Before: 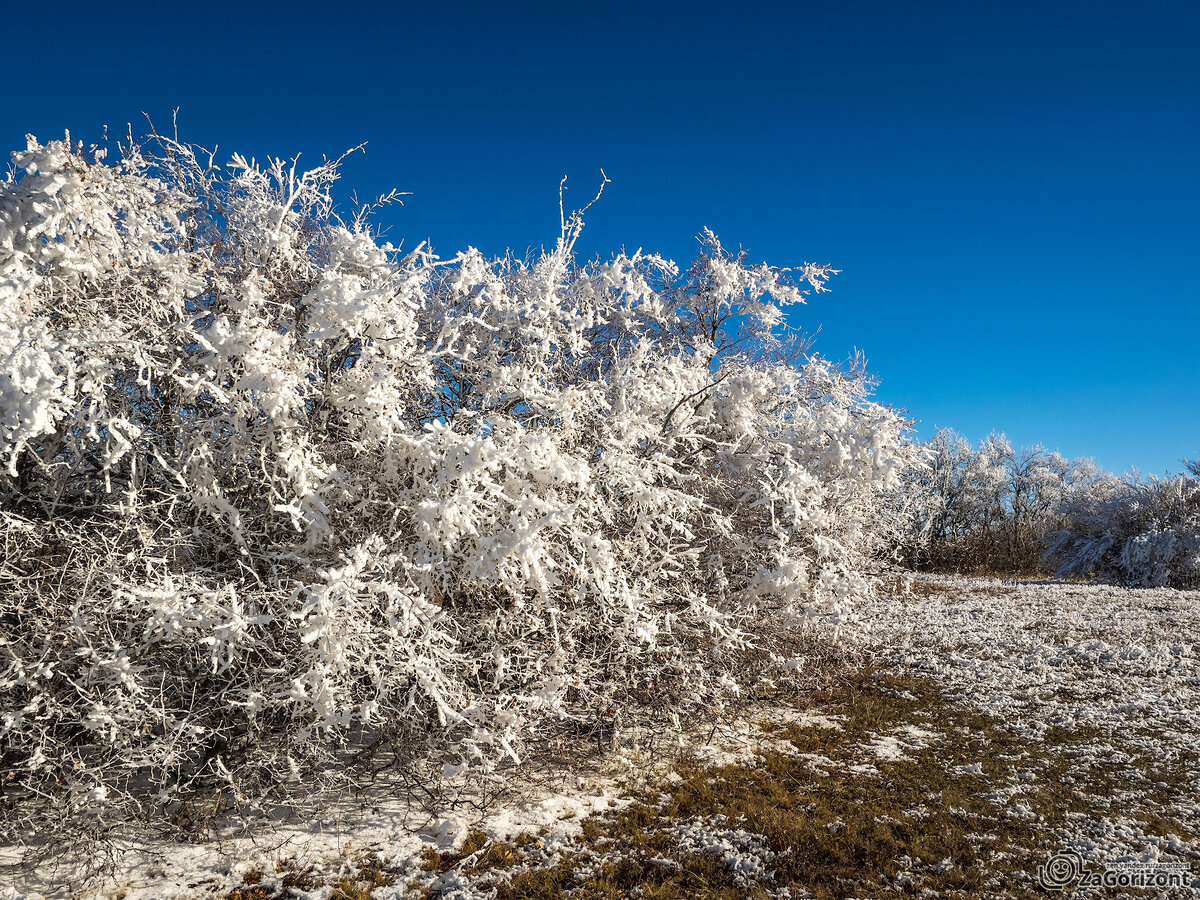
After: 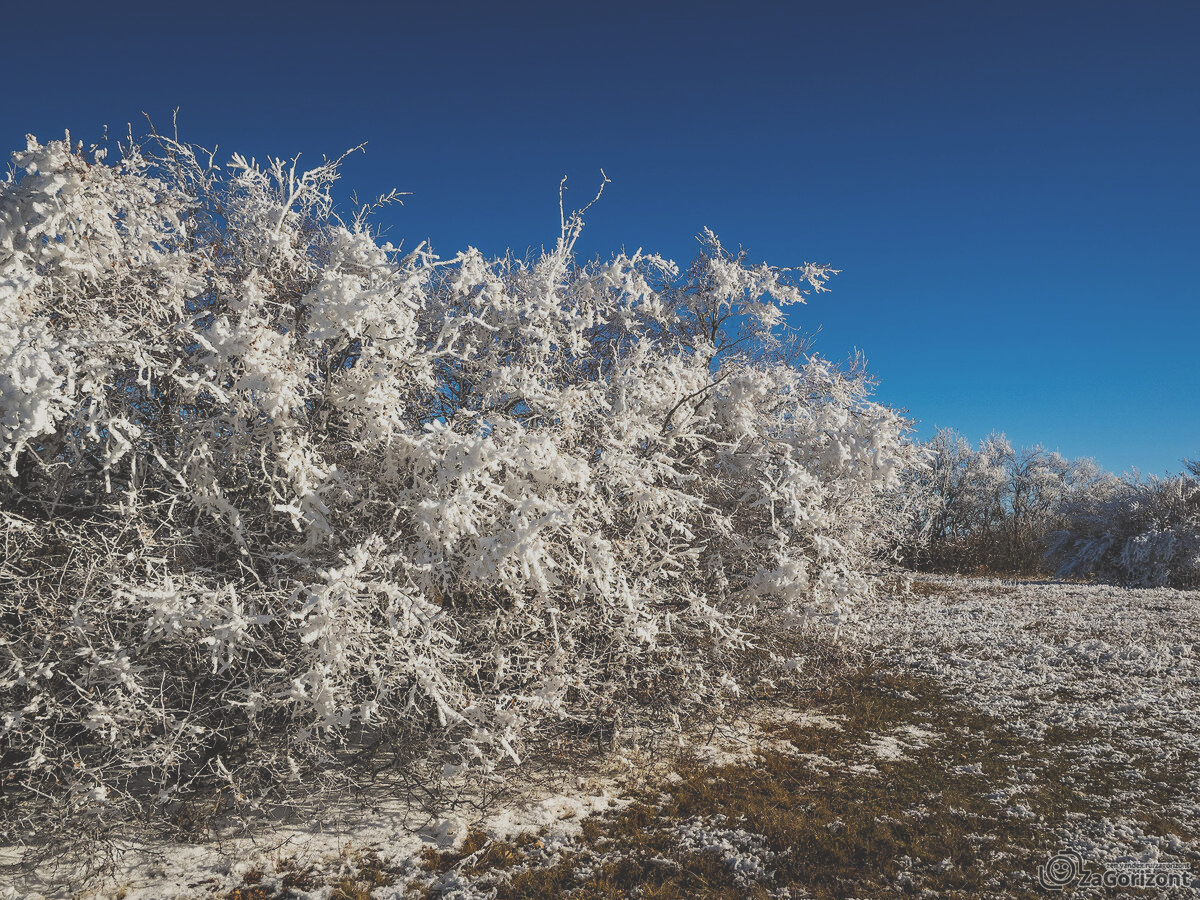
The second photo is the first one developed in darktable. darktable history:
exposure: black level correction -0.036, exposure -0.495 EV, compensate highlight preservation false
